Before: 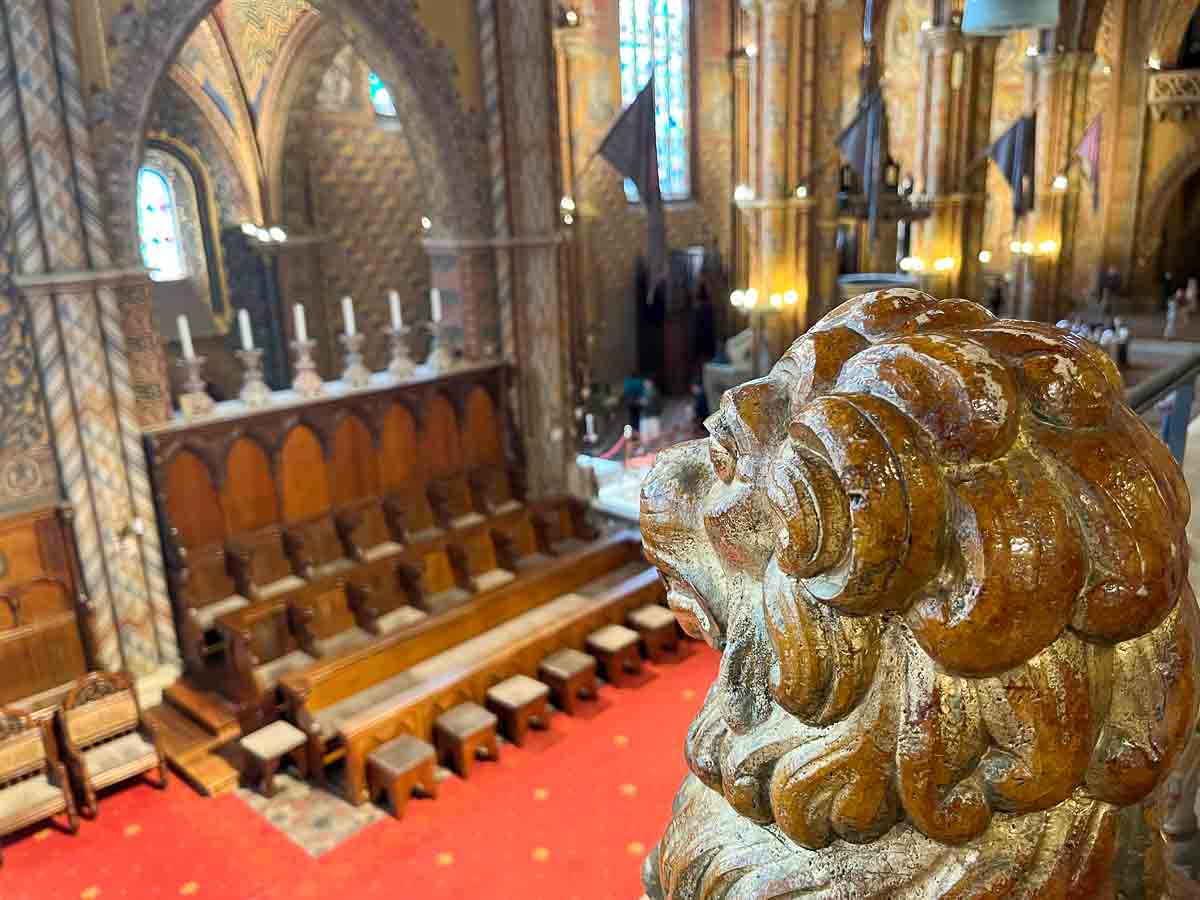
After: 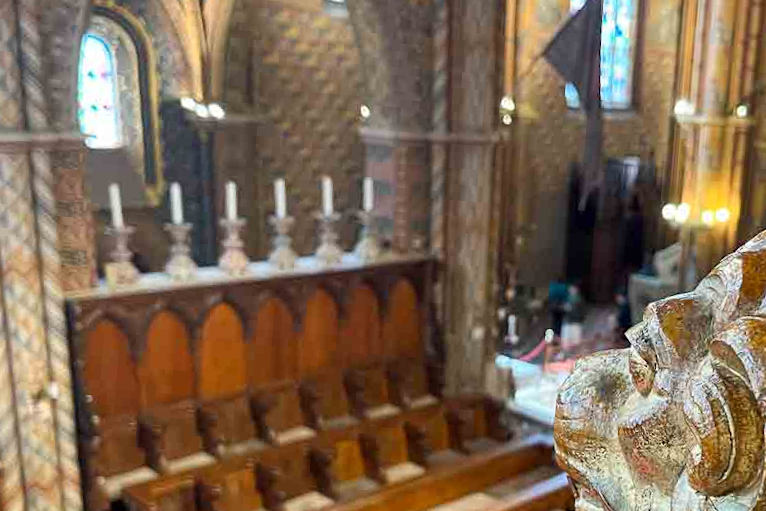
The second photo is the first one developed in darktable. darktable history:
crop and rotate: angle -4.64°, left 2.181%, top 6.872%, right 27.303%, bottom 30.357%
